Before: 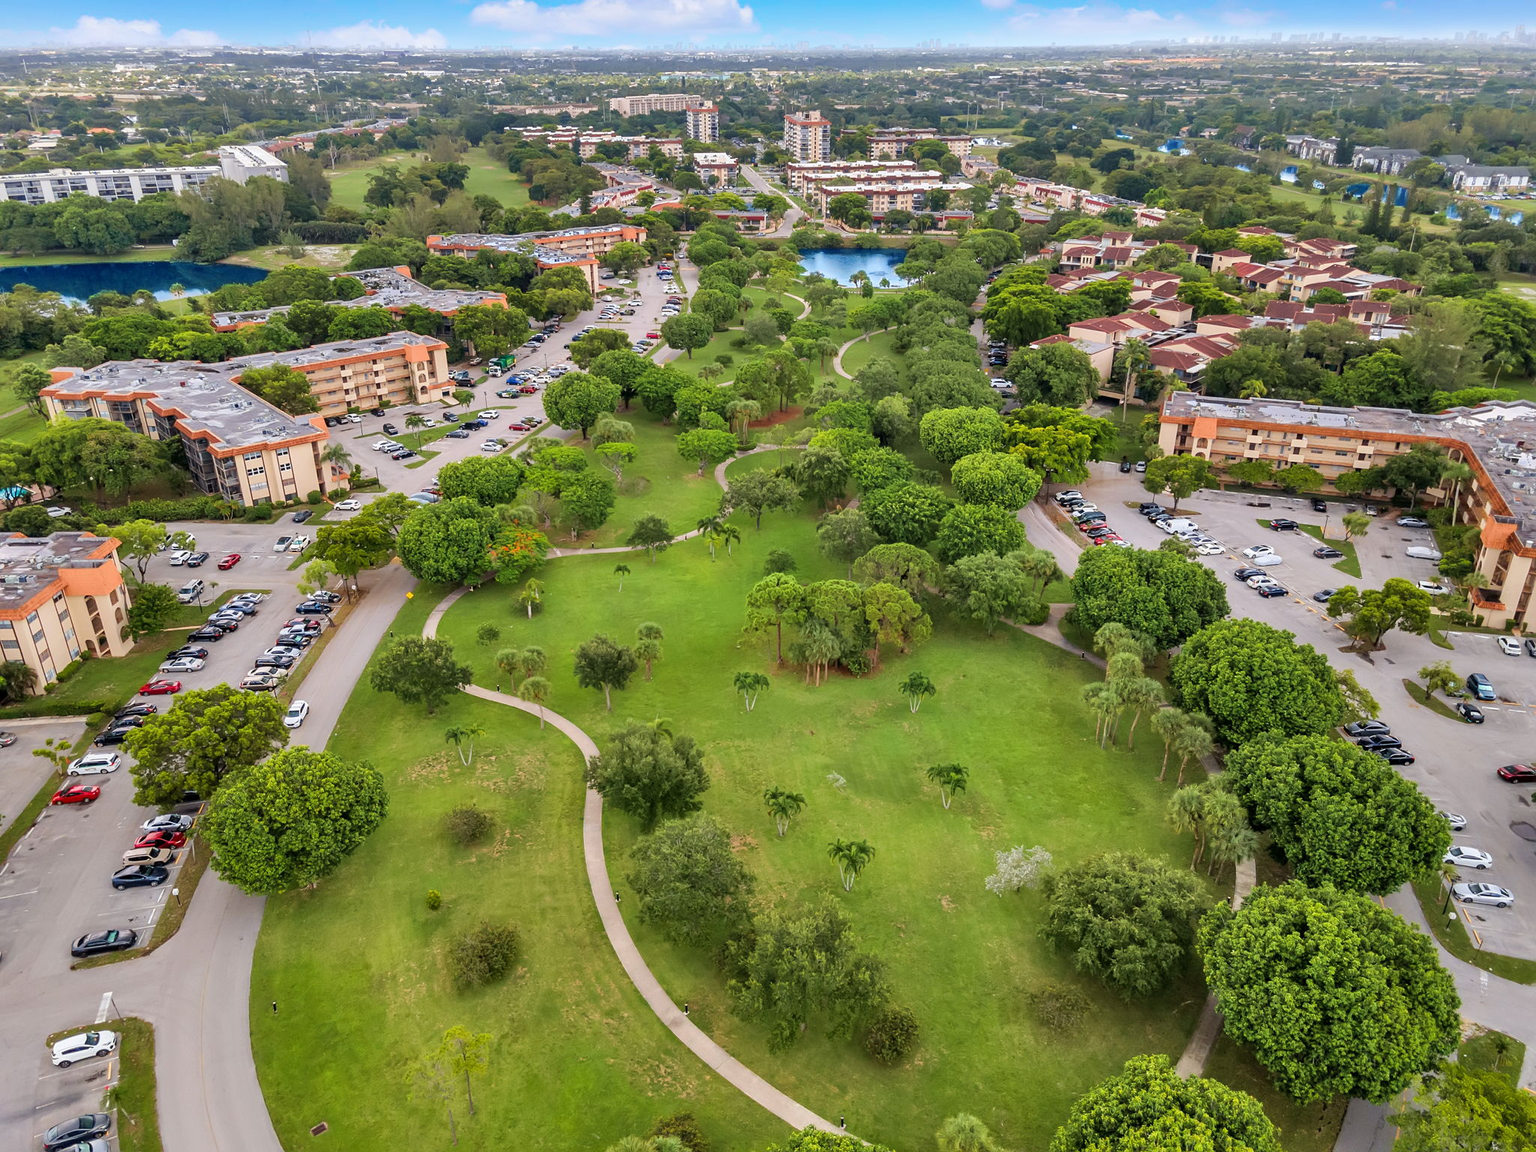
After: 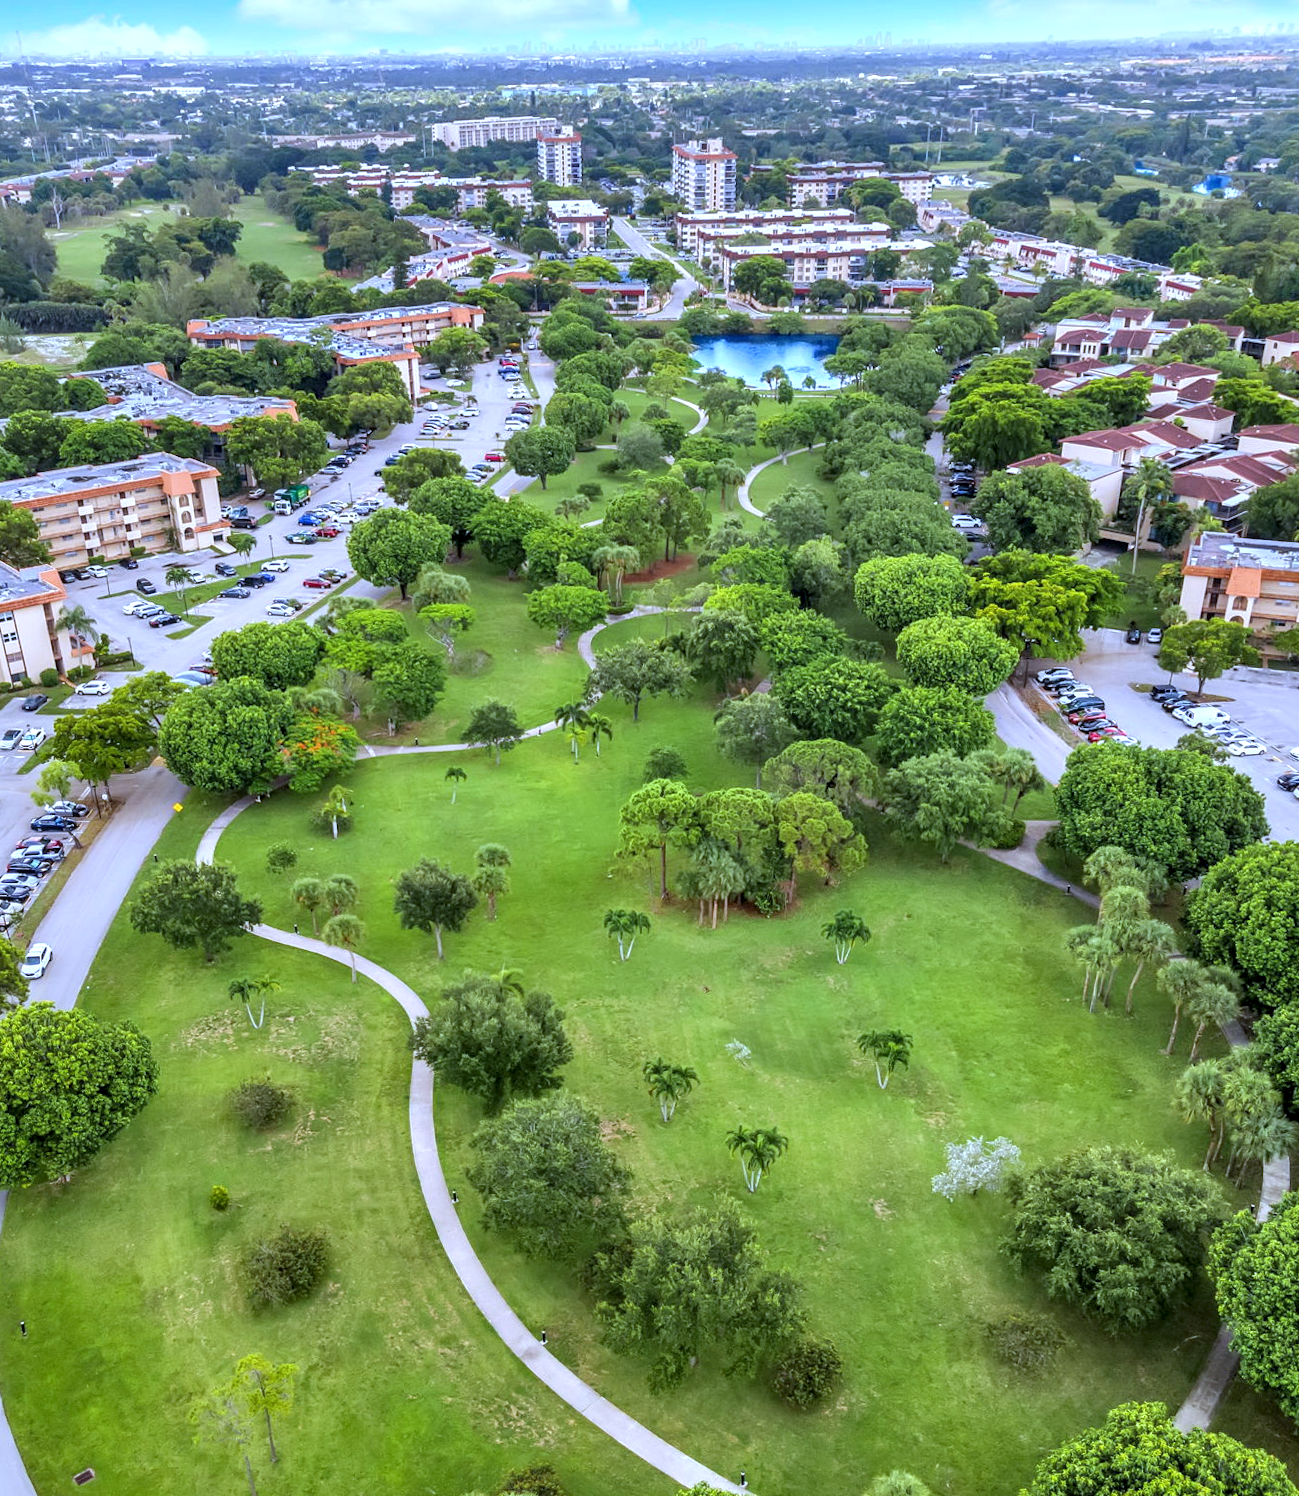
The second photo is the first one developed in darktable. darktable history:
white balance: red 0.871, blue 1.249
exposure: exposure 0.376 EV, compensate highlight preservation false
rotate and perspective: rotation 0.074°, lens shift (vertical) 0.096, lens shift (horizontal) -0.041, crop left 0.043, crop right 0.952, crop top 0.024, crop bottom 0.979
local contrast: on, module defaults
crop and rotate: left 15.754%, right 17.579%
